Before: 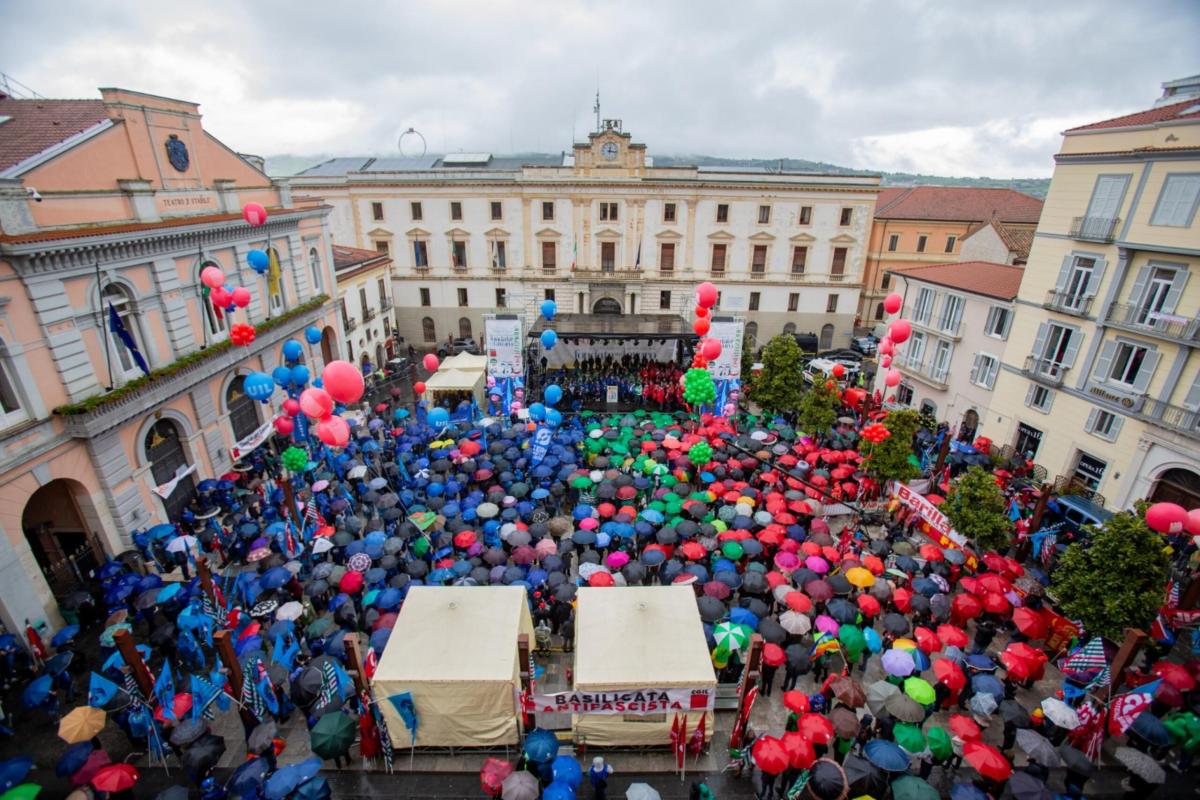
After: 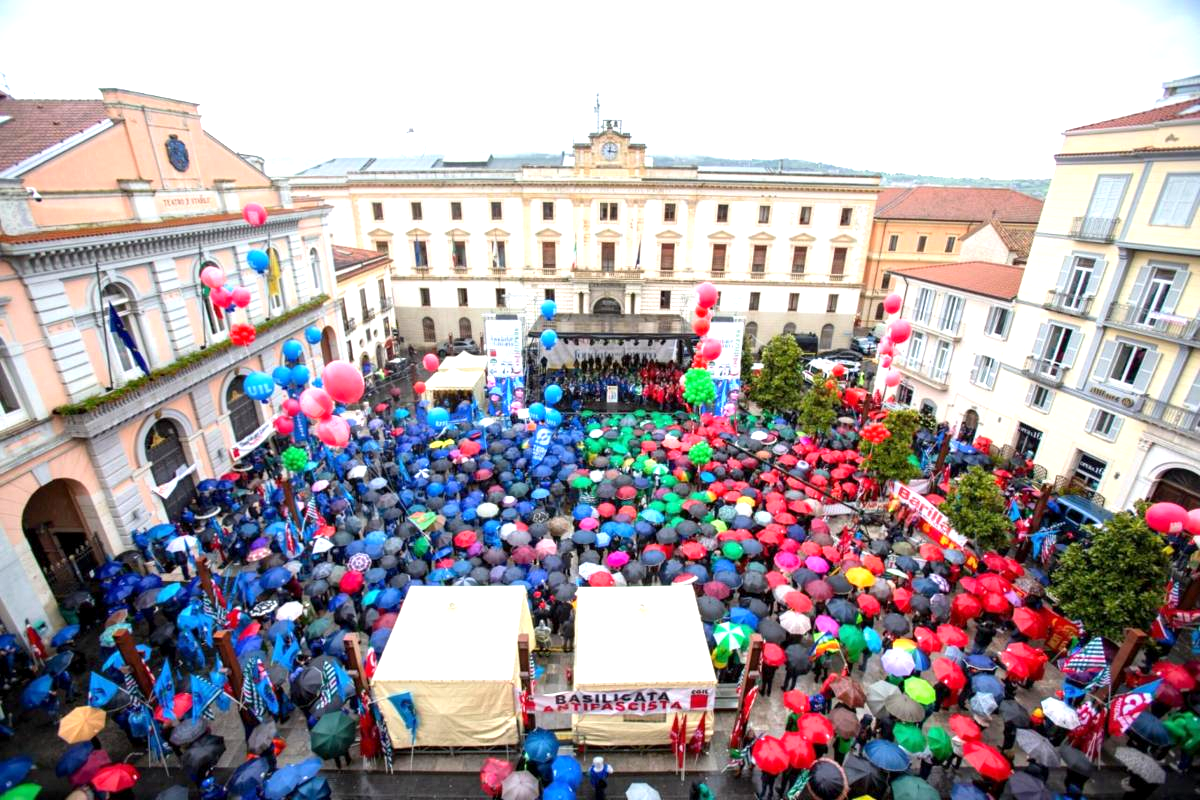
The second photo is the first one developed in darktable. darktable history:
exposure: black level correction 0.001, exposure 1.128 EV, compensate exposure bias true, compensate highlight preservation false
